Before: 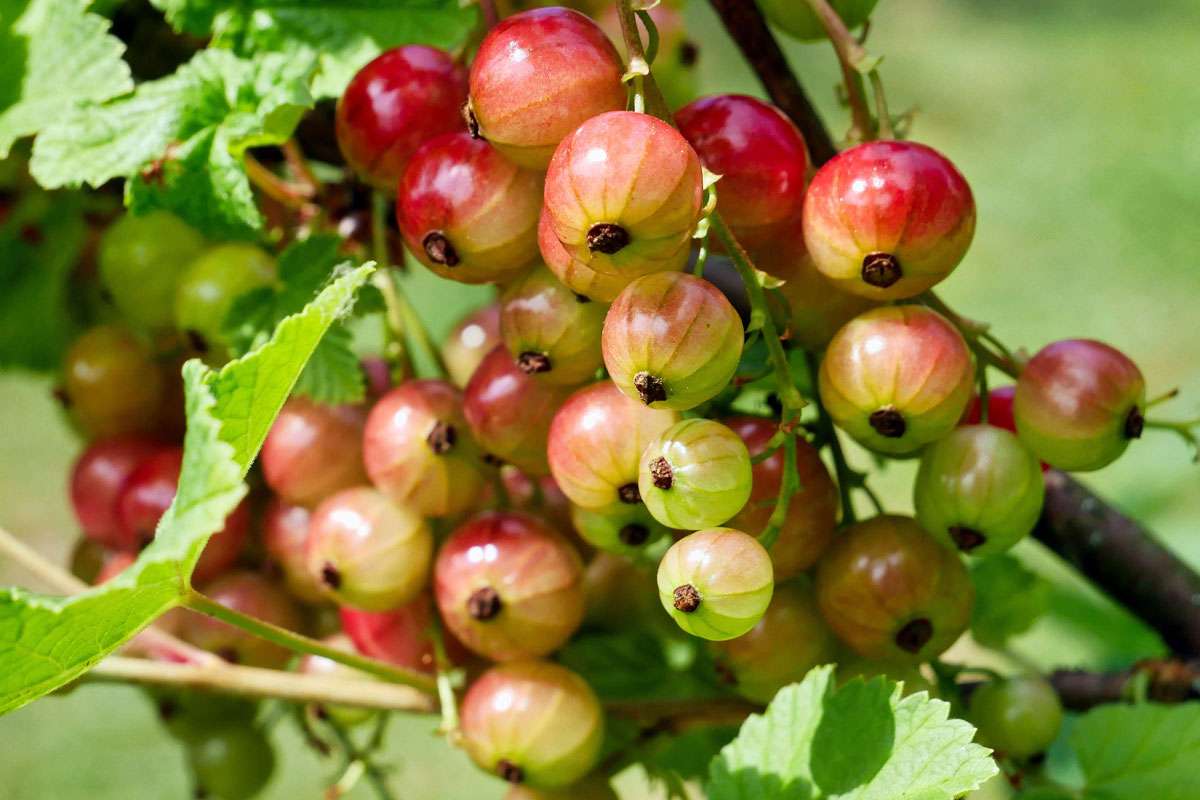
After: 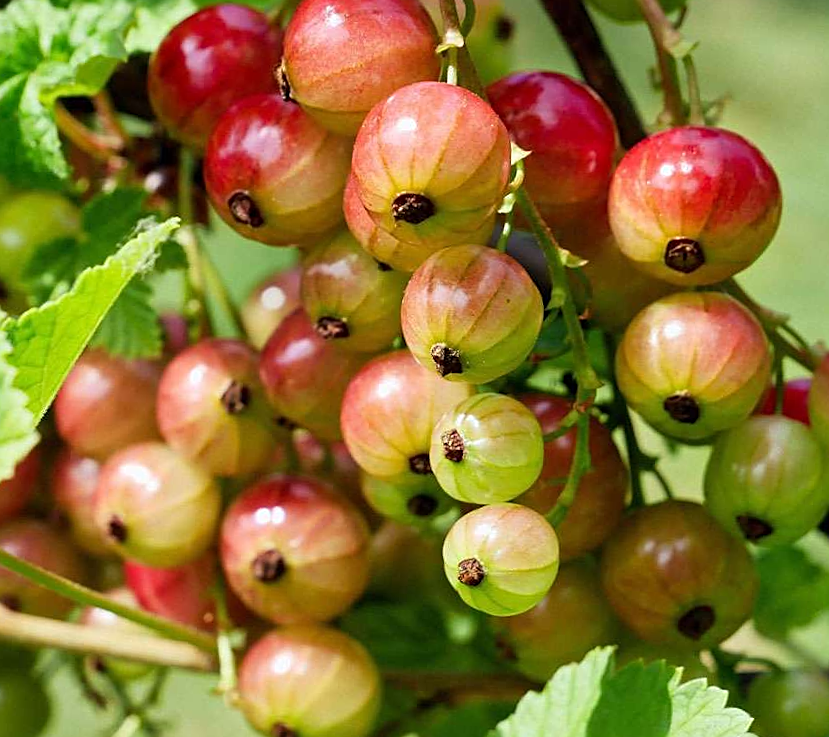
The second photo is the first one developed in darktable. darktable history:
crop and rotate: angle -3.27°, left 14.277%, top 0.028%, right 10.766%, bottom 0.028%
sharpen: on, module defaults
